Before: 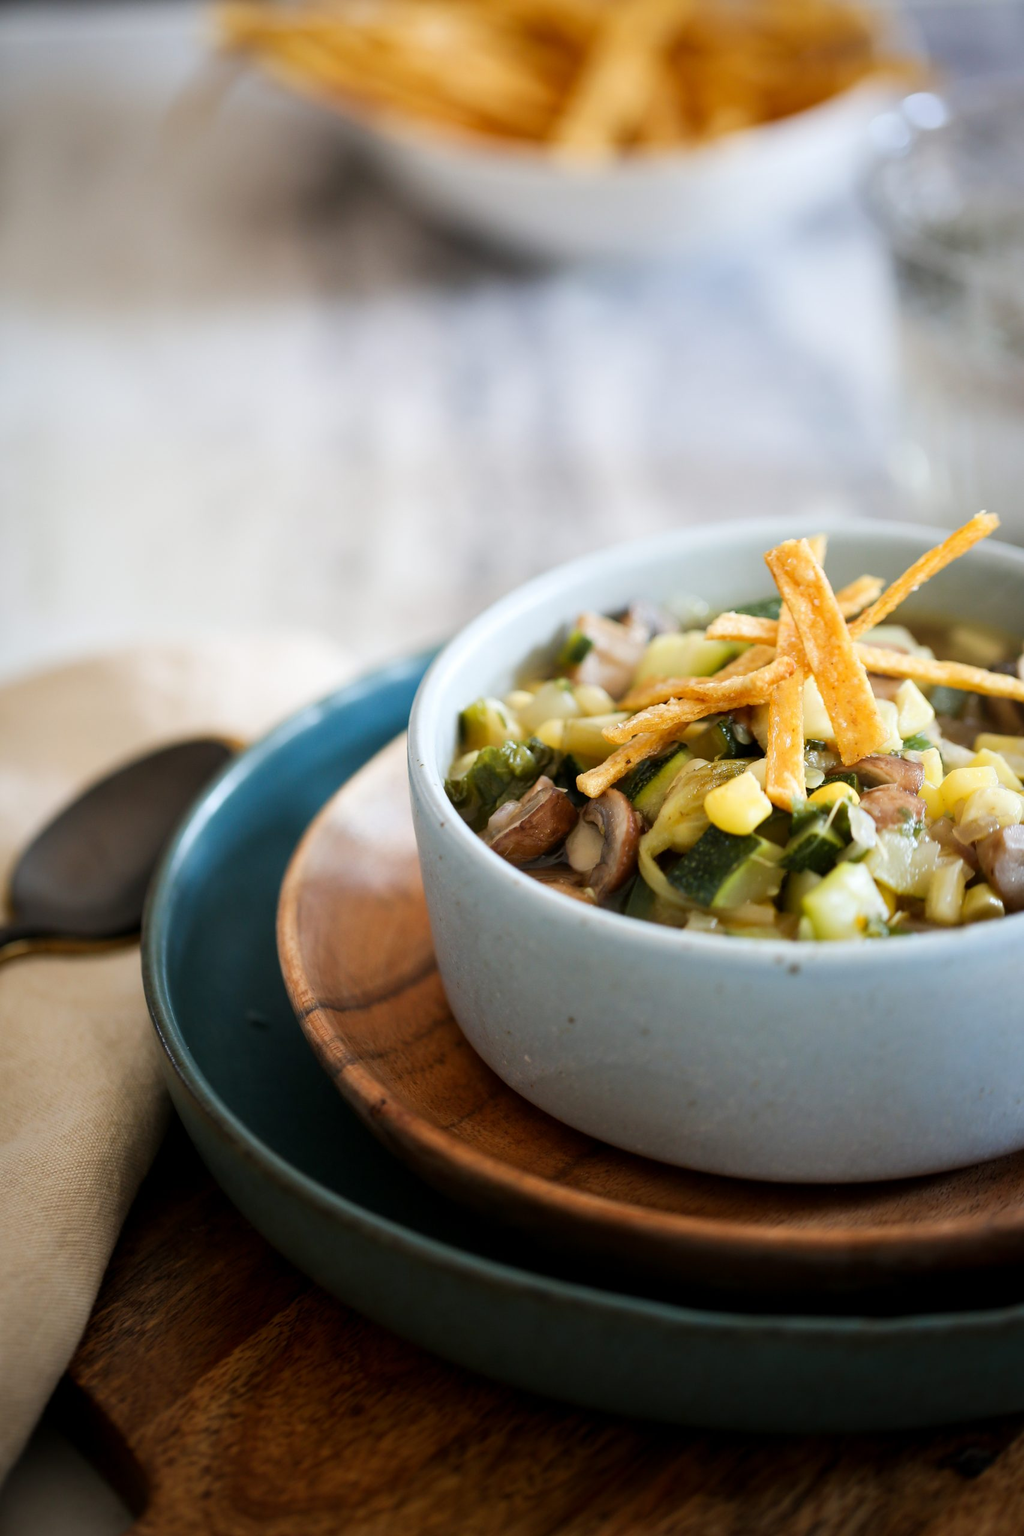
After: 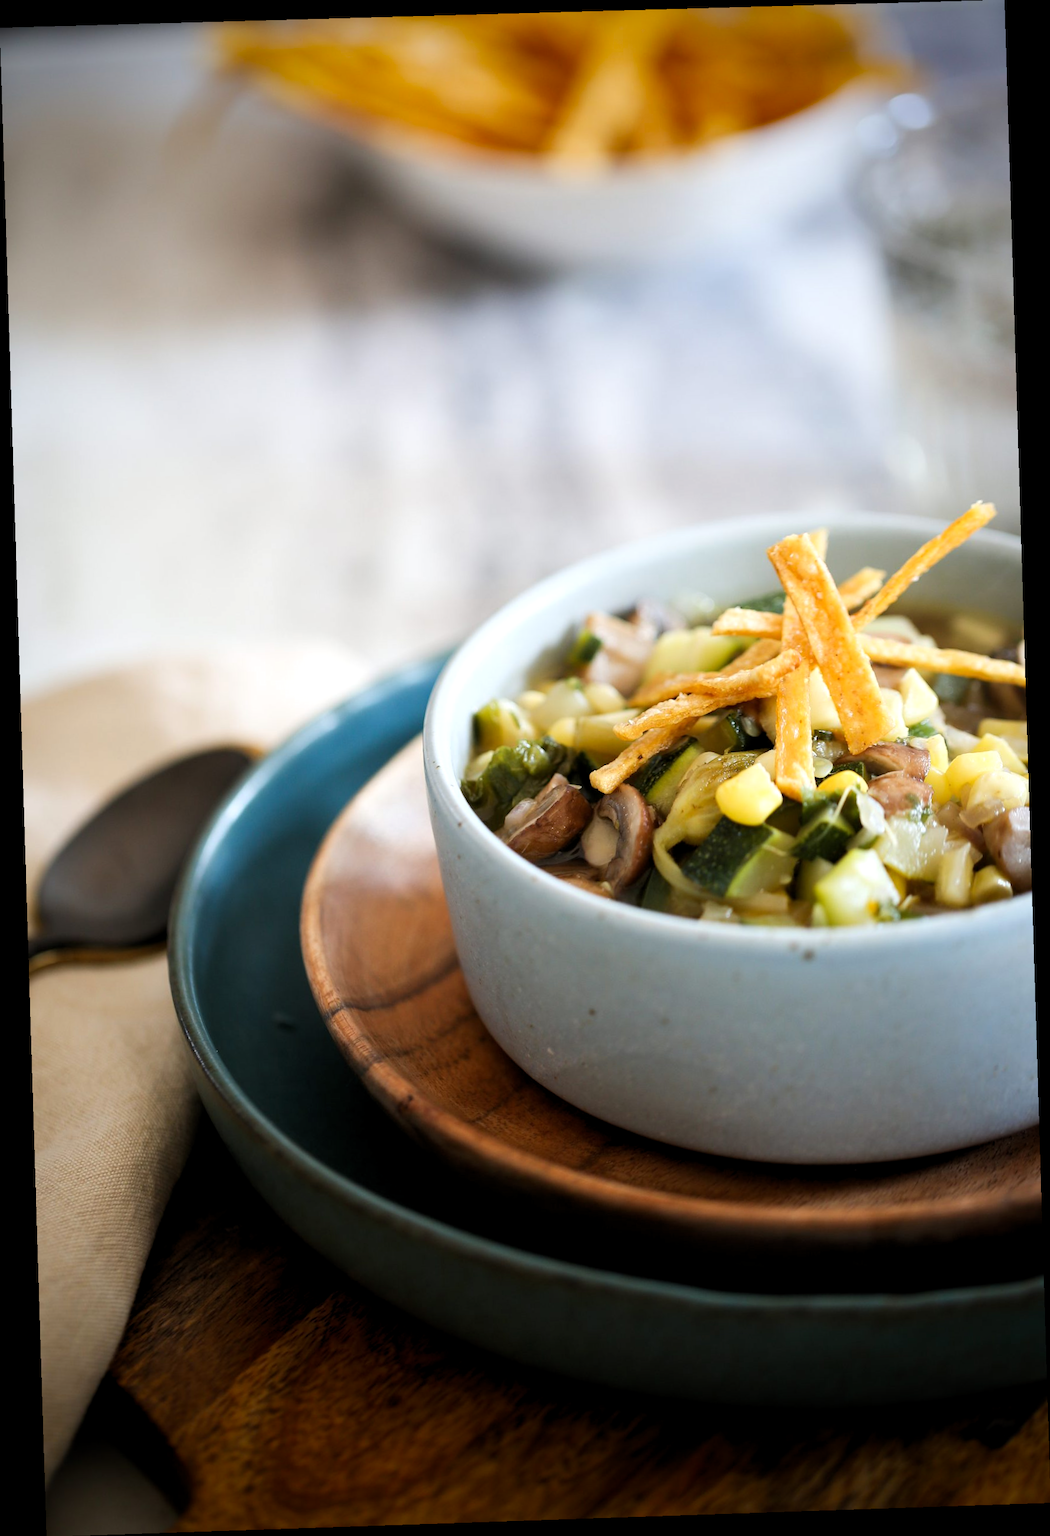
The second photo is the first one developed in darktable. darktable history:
levels: levels [0.016, 0.484, 0.953]
rotate and perspective: rotation -1.77°, lens shift (horizontal) 0.004, automatic cropping off
vignetting: fall-off start 88.53%, fall-off radius 44.2%, saturation 0.376, width/height ratio 1.161
